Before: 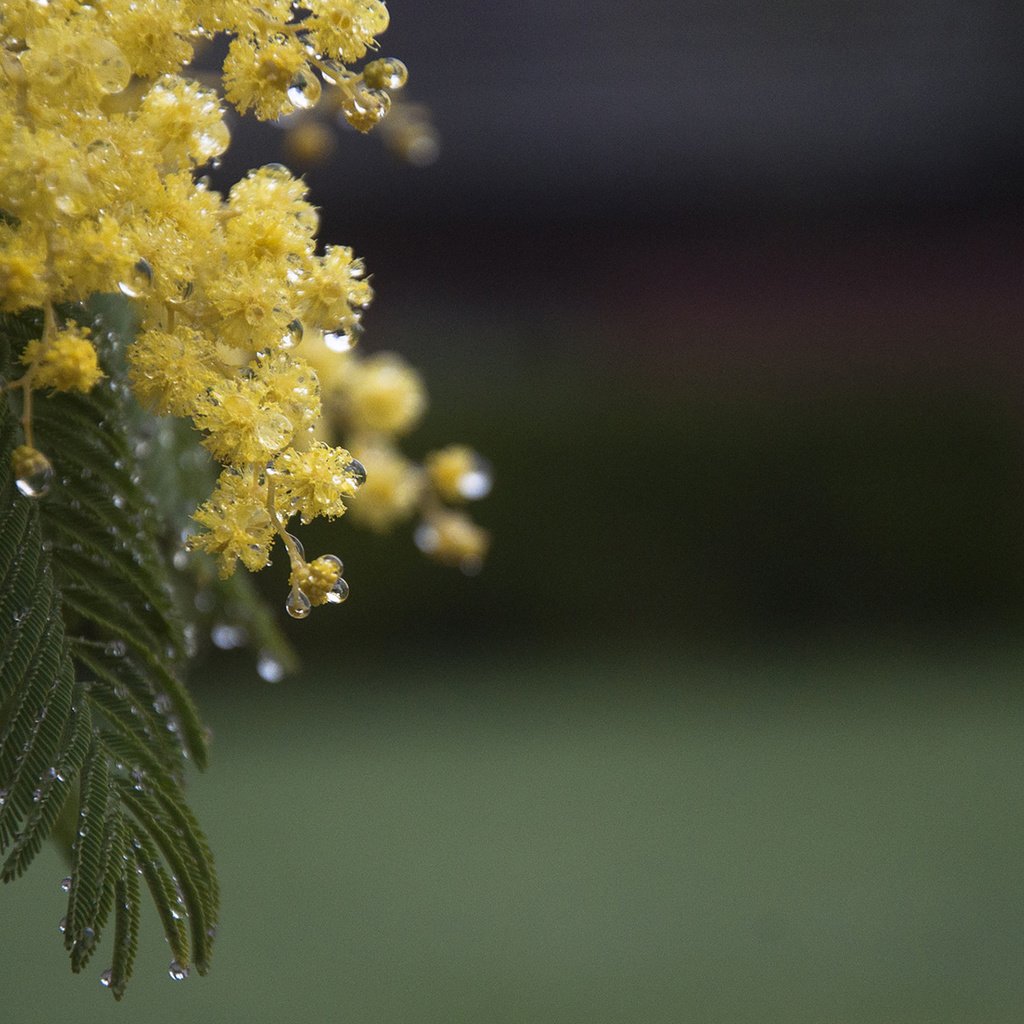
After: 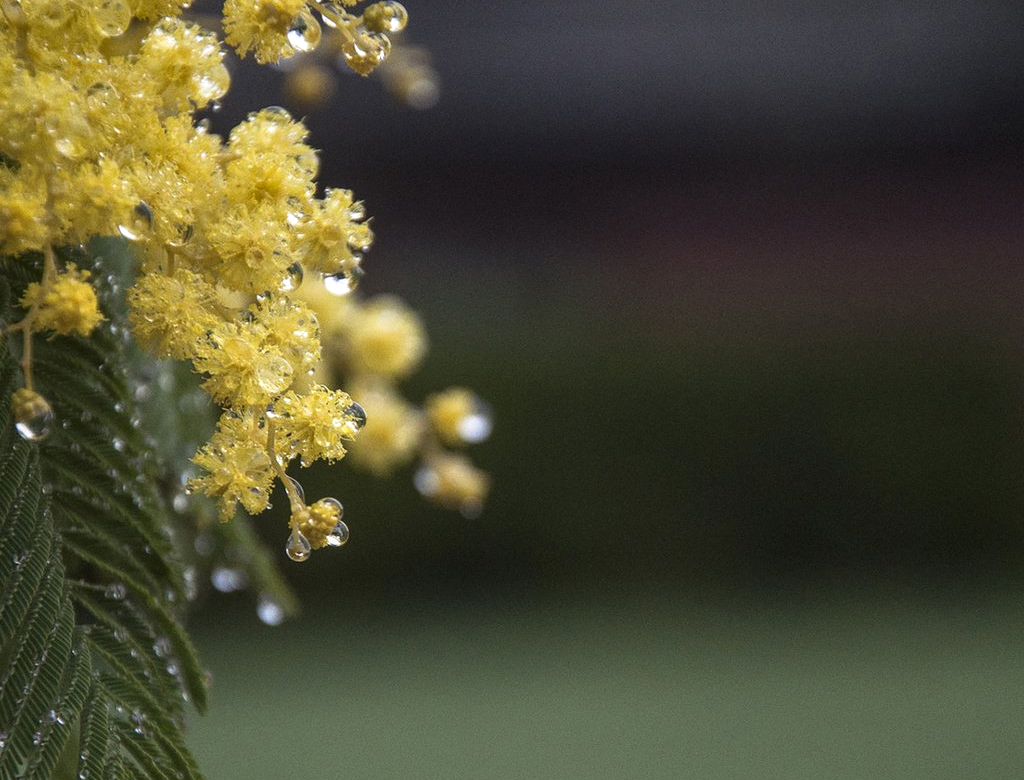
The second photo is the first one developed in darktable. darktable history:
exposure: black level correction -0.001, exposure 0.079 EV, compensate exposure bias true, compensate highlight preservation false
local contrast: on, module defaults
crop: top 5.61%, bottom 18.204%
shadows and highlights: shadows 24.26, highlights -78.73, soften with gaussian
